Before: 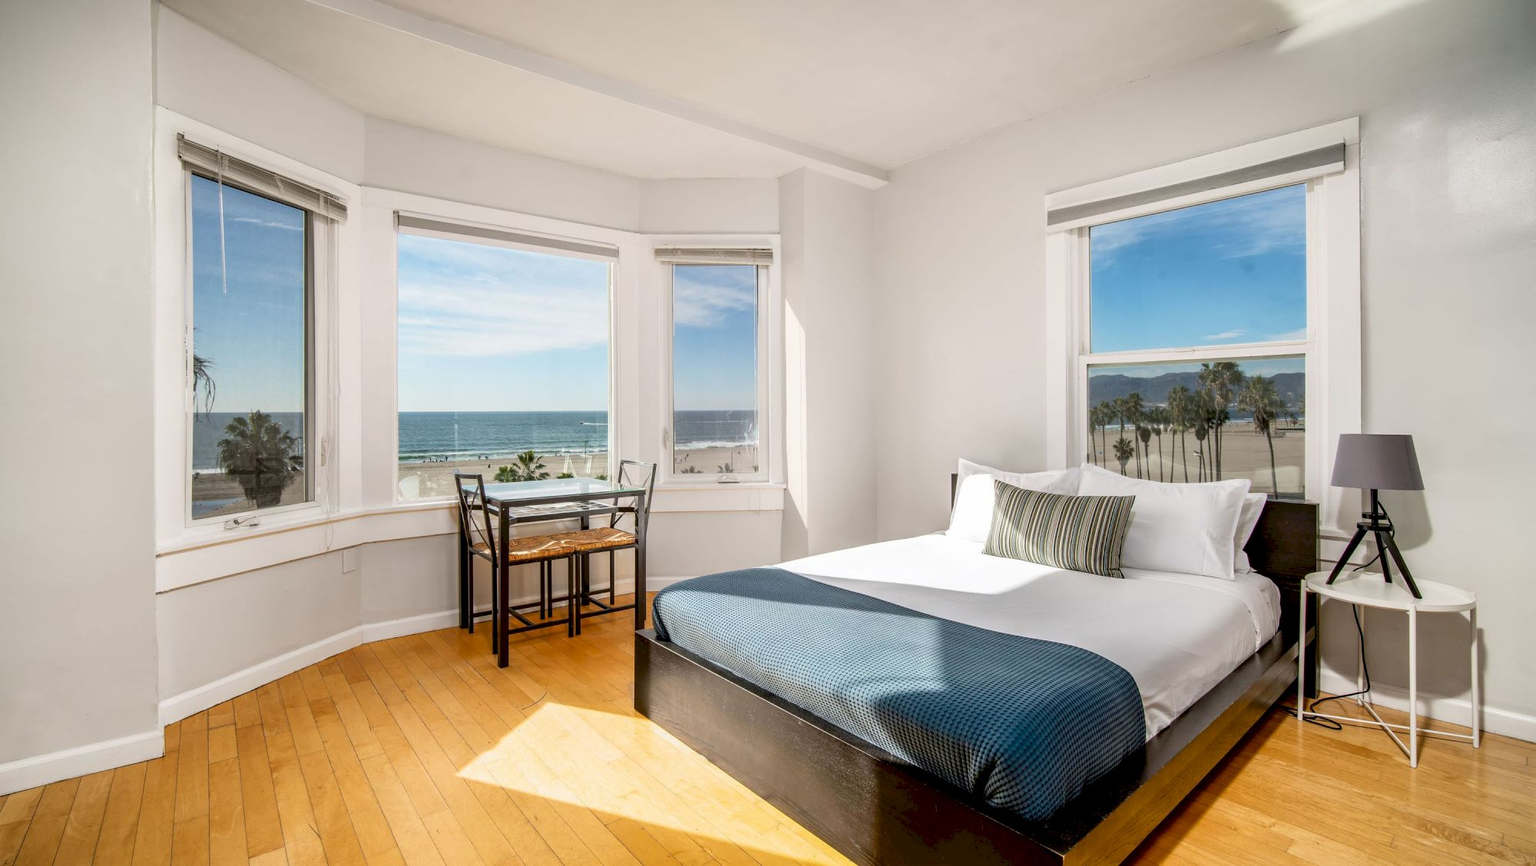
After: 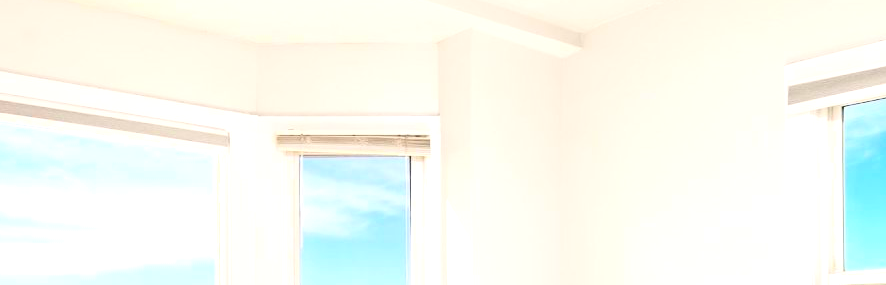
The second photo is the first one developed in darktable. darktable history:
contrast brightness saturation: contrast 0.204, brightness 0.157, saturation 0.224
exposure: exposure 0.169 EV, compensate highlight preservation false
haze removal: strength 0.133, distance 0.248, adaptive false
crop: left 28.843%, top 16.787%, right 26.818%, bottom 57.924%
tone equalizer: -8 EV -0.751 EV, -7 EV -0.726 EV, -6 EV -0.575 EV, -5 EV -0.387 EV, -3 EV 0.368 EV, -2 EV 0.6 EV, -1 EV 0.68 EV, +0 EV 0.738 EV
